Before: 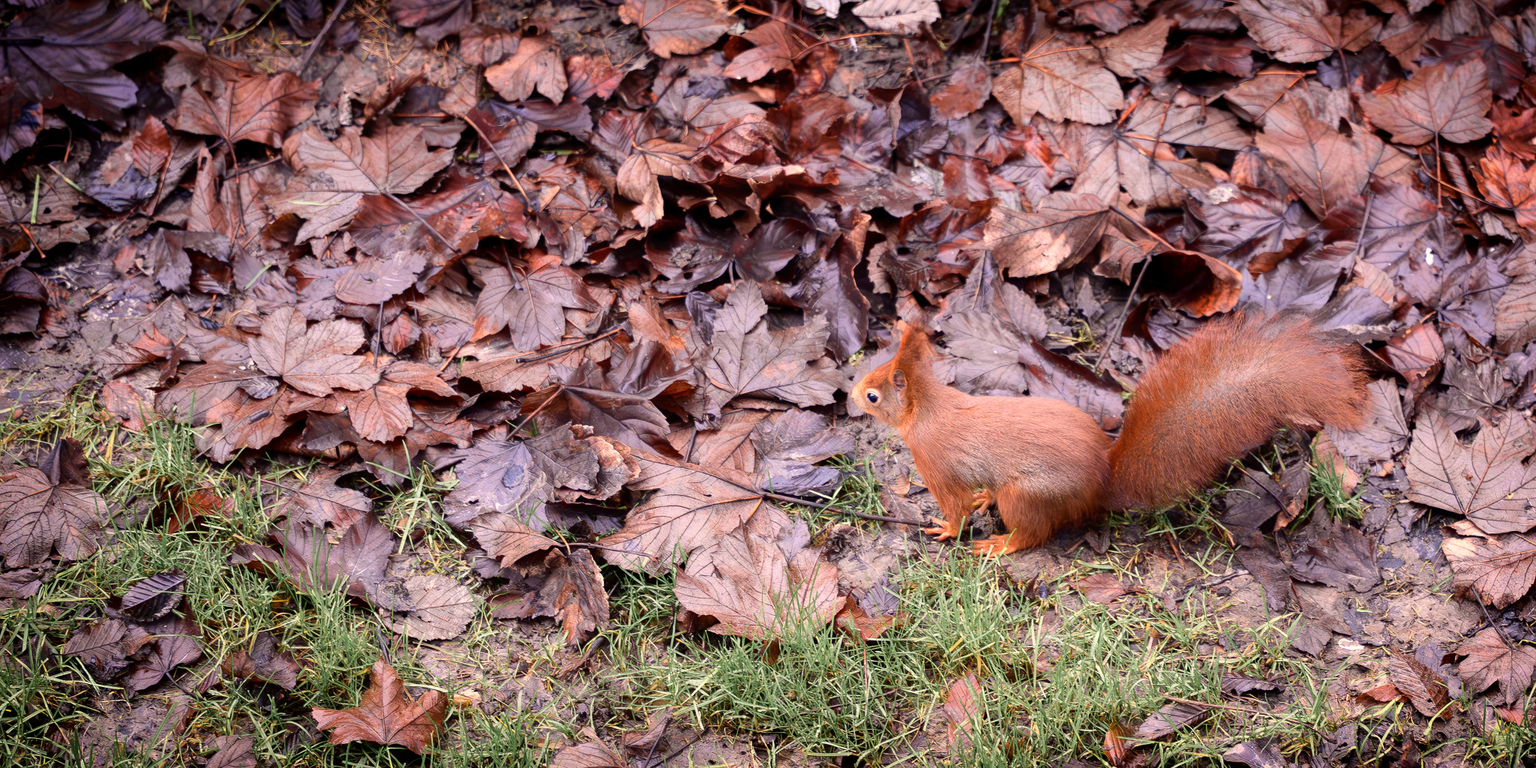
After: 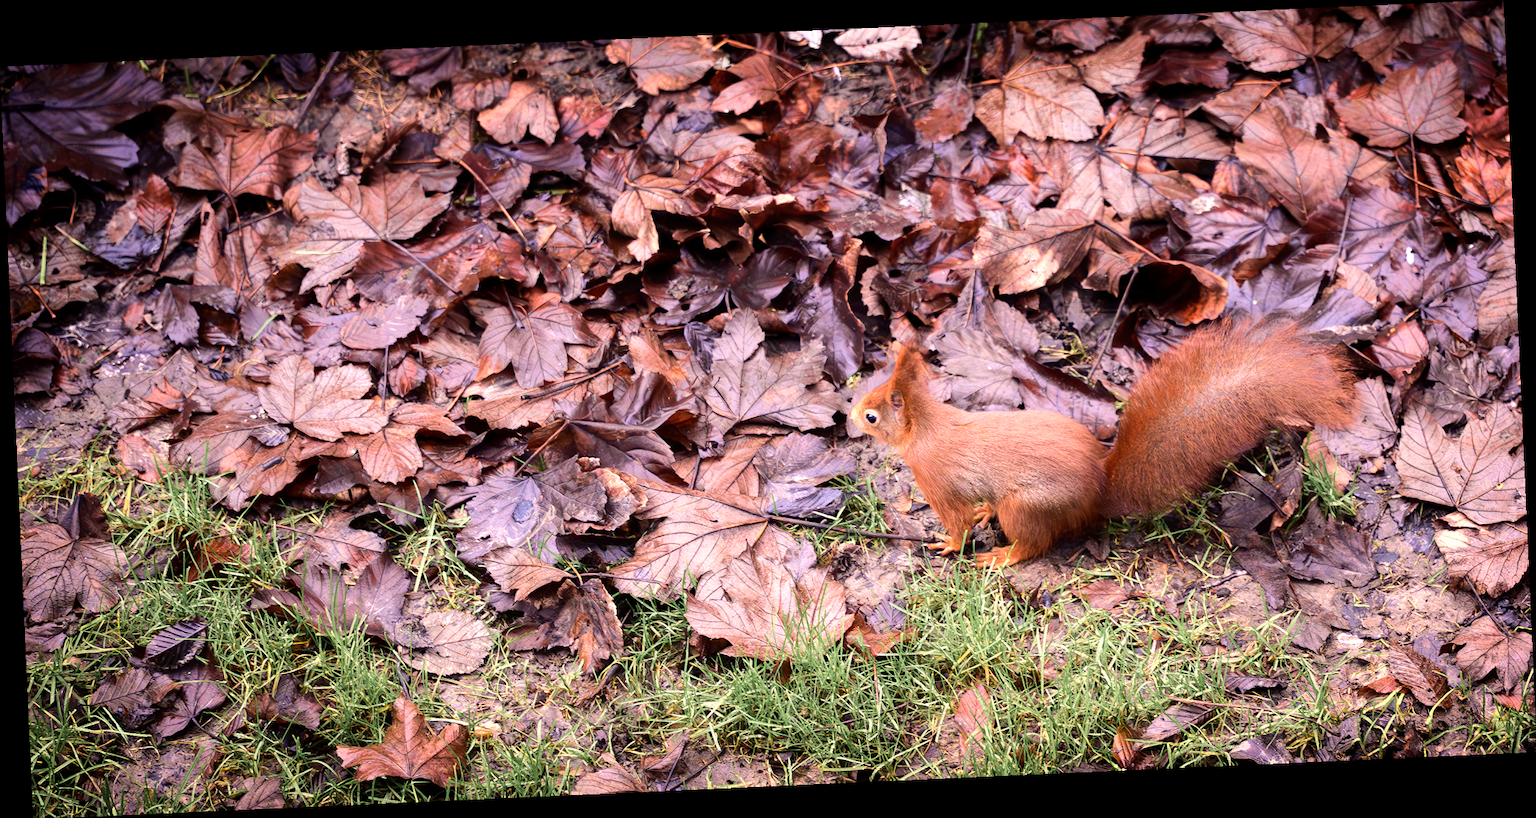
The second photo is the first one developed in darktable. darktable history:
tone equalizer: -8 EV -0.417 EV, -7 EV -0.389 EV, -6 EV -0.333 EV, -5 EV -0.222 EV, -3 EV 0.222 EV, -2 EV 0.333 EV, -1 EV 0.389 EV, +0 EV 0.417 EV, edges refinement/feathering 500, mask exposure compensation -1.57 EV, preserve details no
velvia: on, module defaults
rotate and perspective: rotation -2.56°, automatic cropping off
